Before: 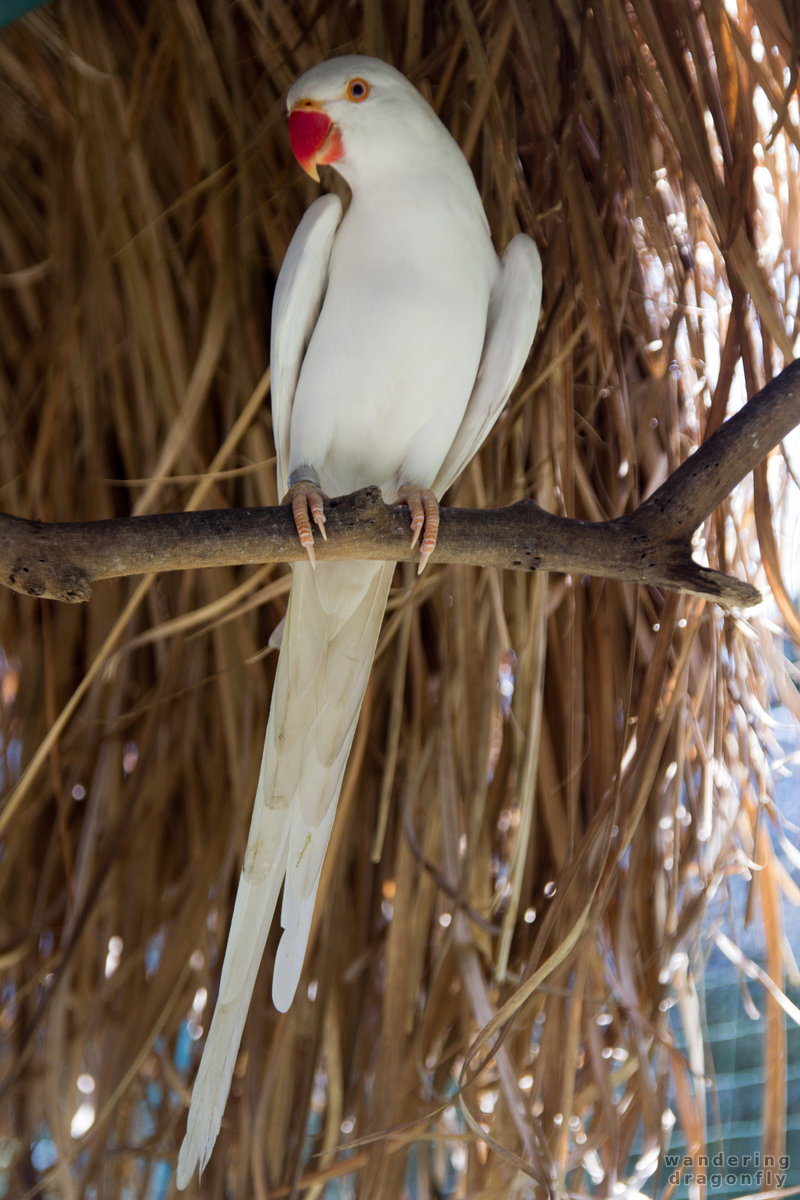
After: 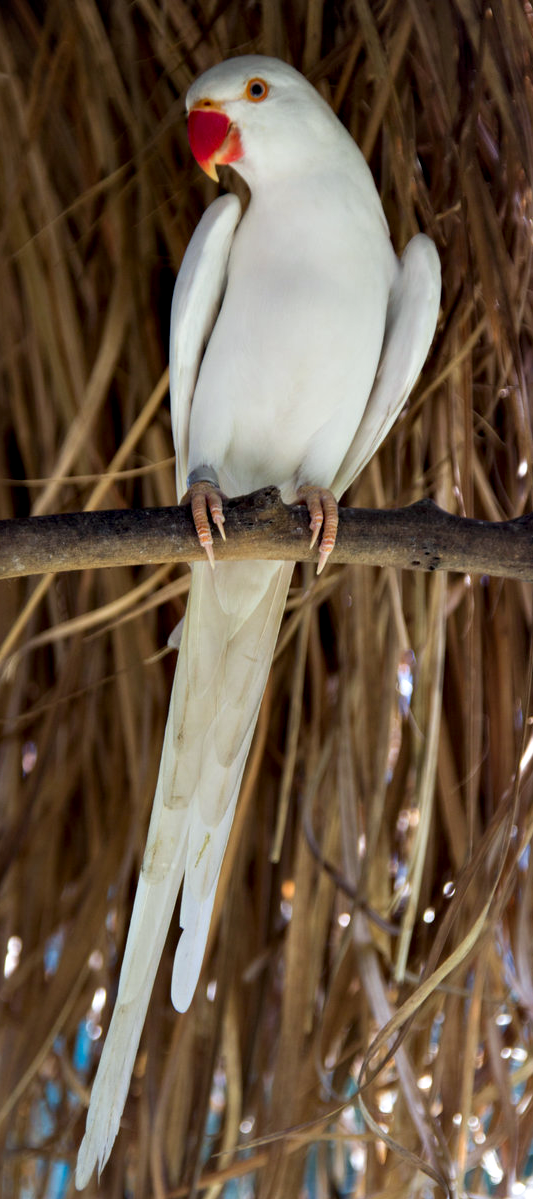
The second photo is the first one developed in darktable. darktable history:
contrast equalizer: octaves 7, y [[0.528, 0.548, 0.563, 0.562, 0.546, 0.526], [0.55 ×6], [0 ×6], [0 ×6], [0 ×6]]
crop and rotate: left 12.648%, right 20.685%
